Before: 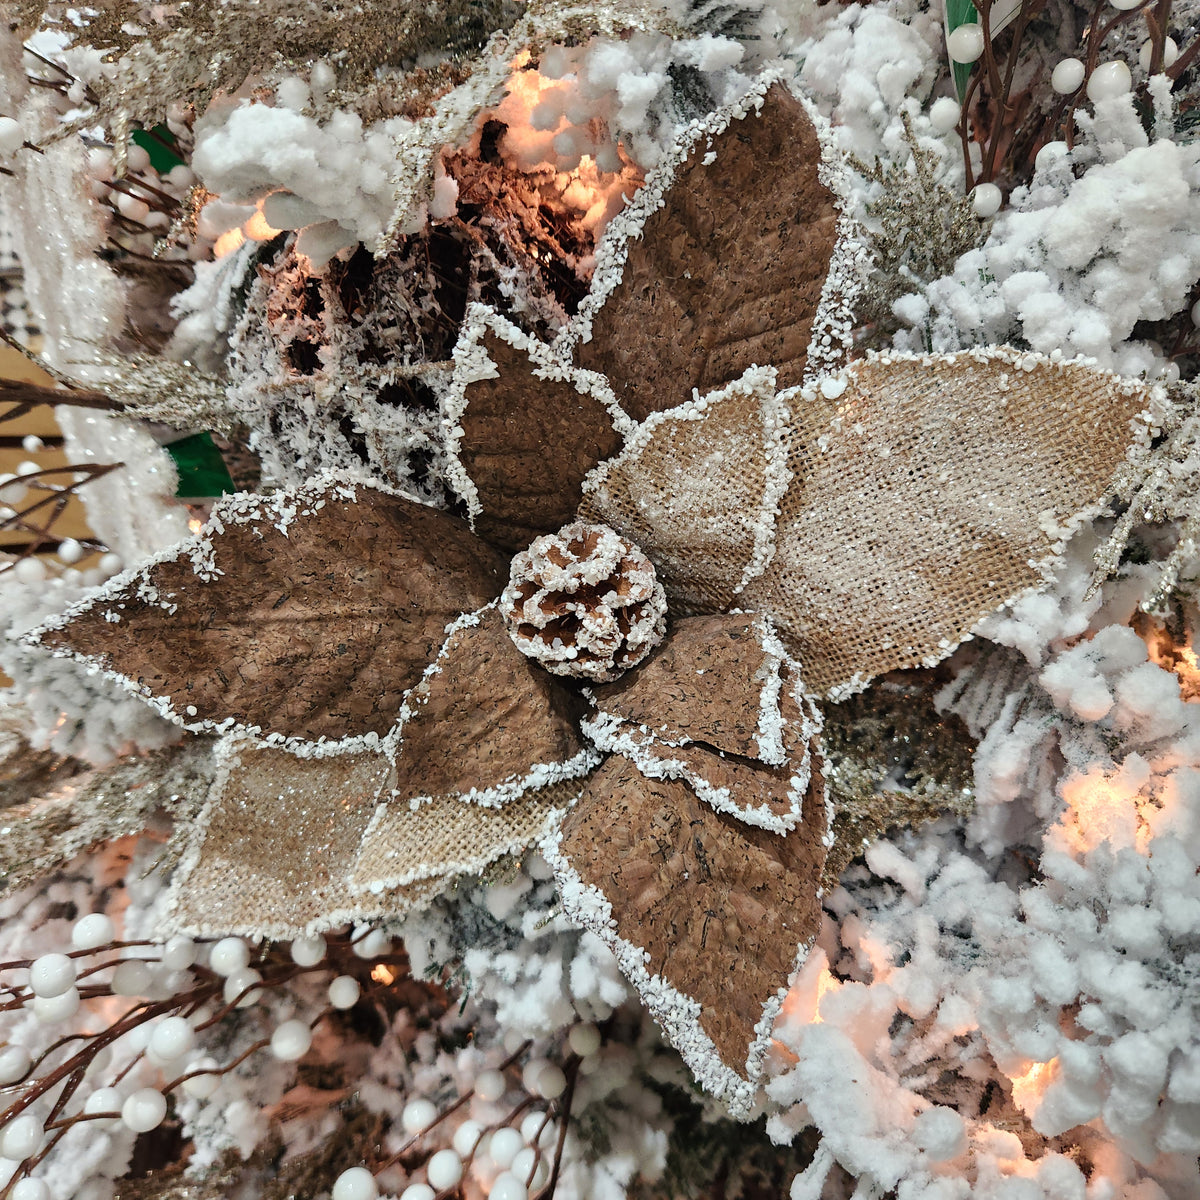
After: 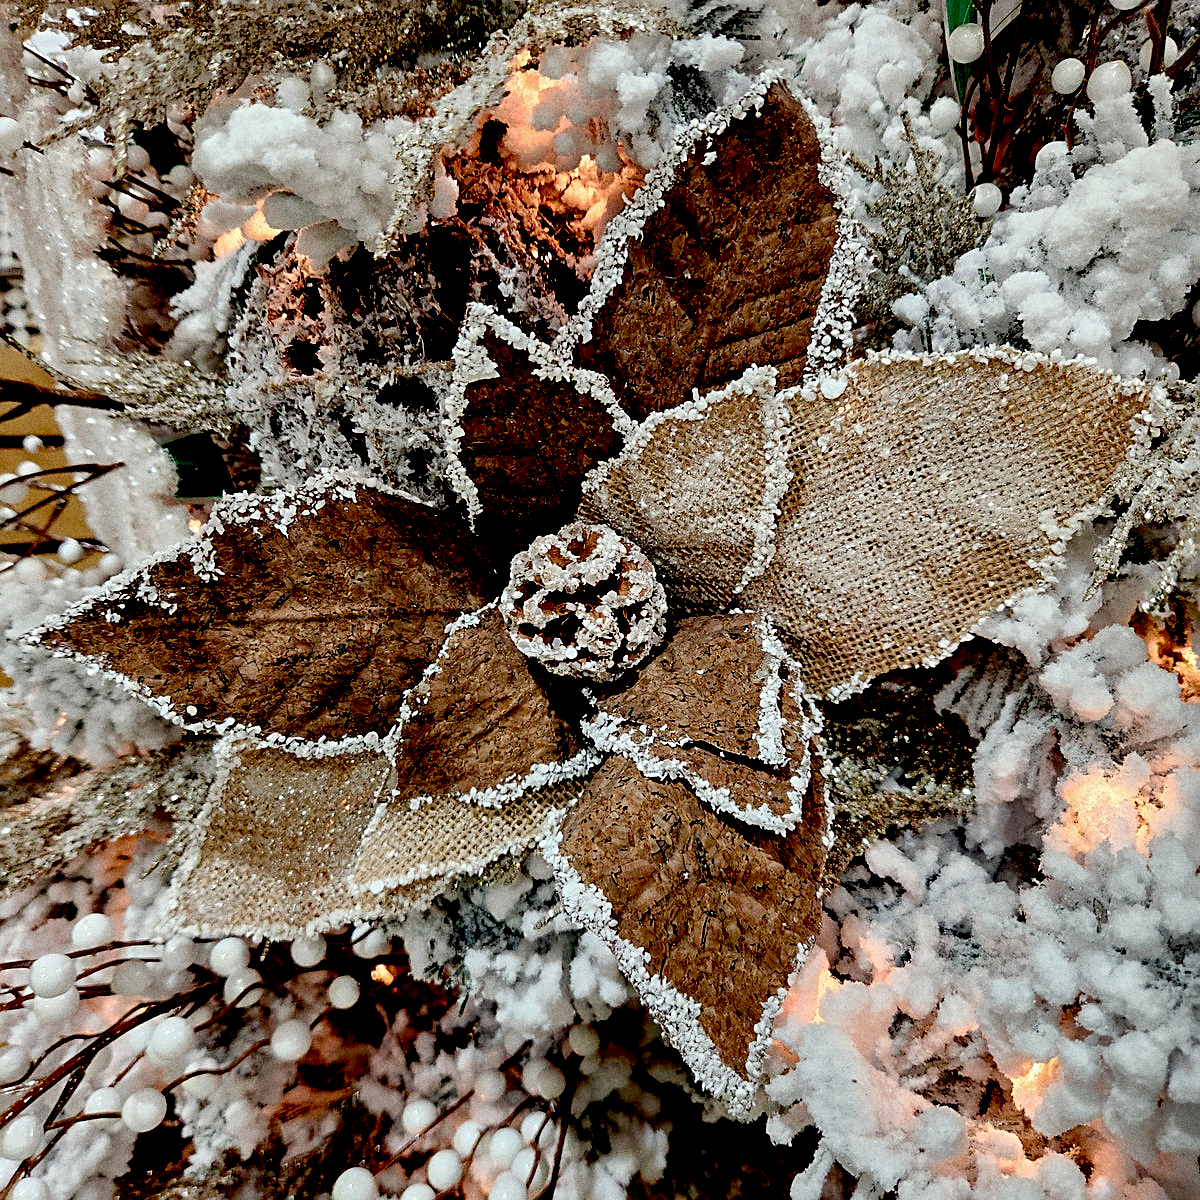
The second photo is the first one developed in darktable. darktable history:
grain: coarseness 0.09 ISO, strength 40%
sharpen: on, module defaults
exposure: black level correction 0.056, exposure -0.039 EV, compensate highlight preservation false
